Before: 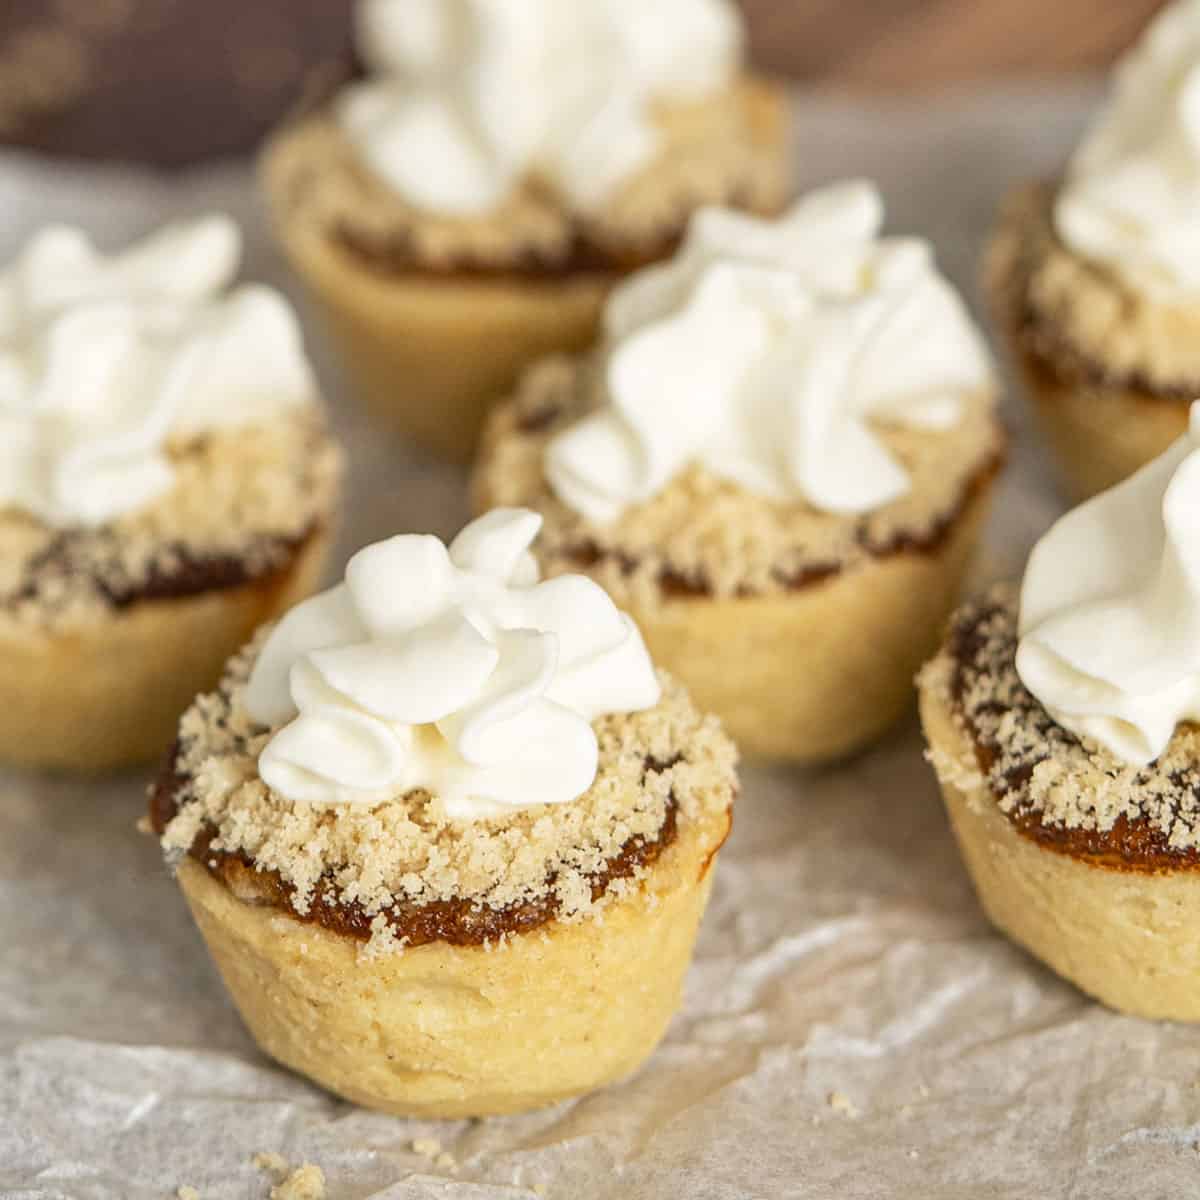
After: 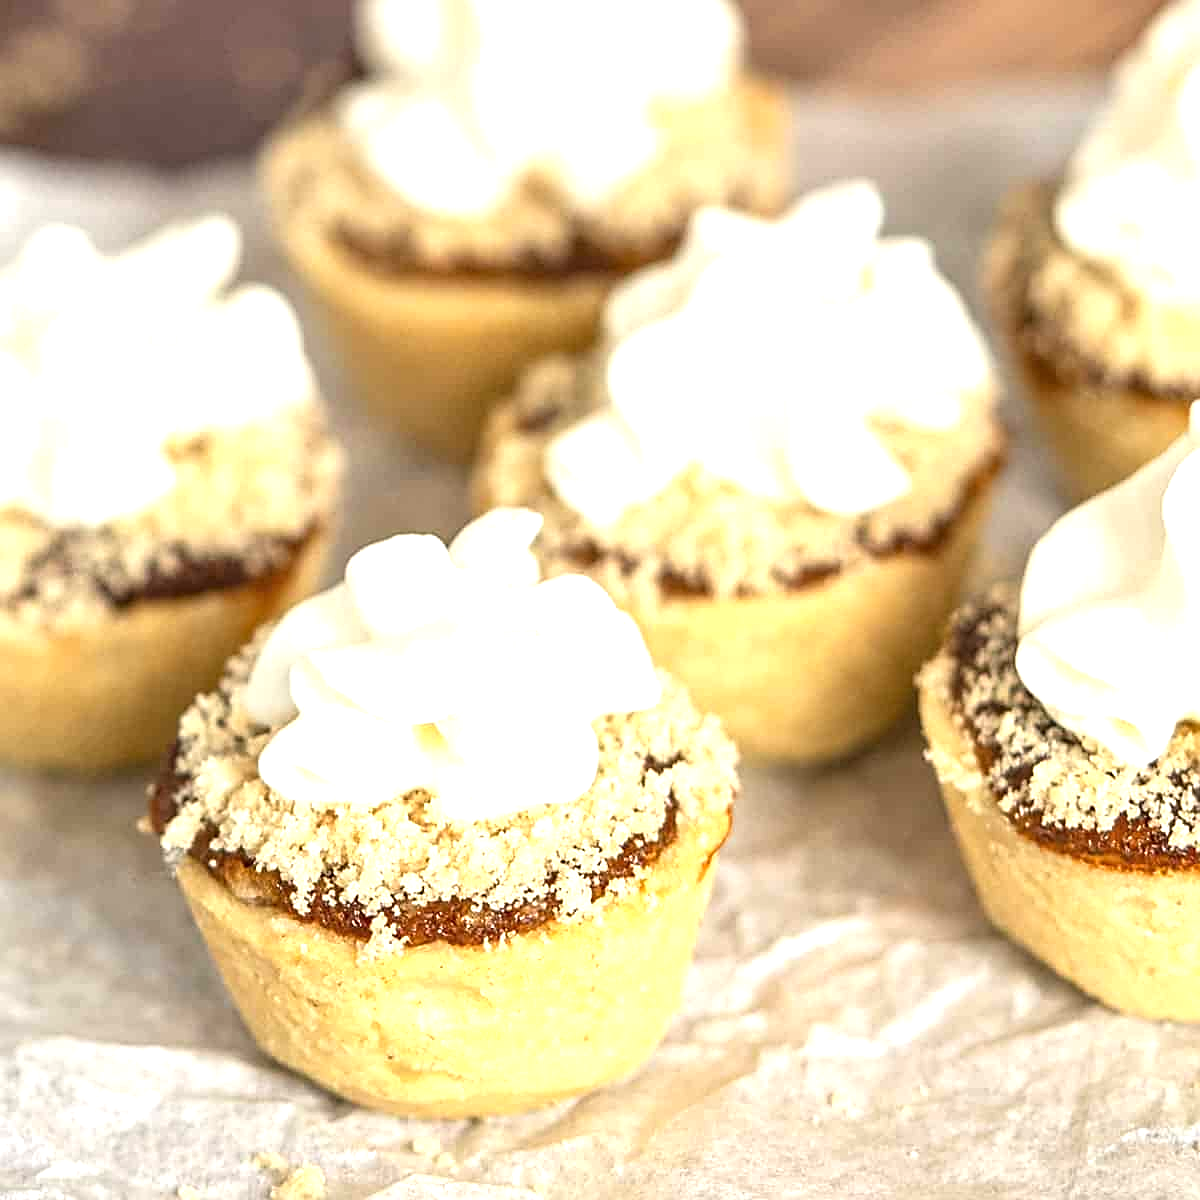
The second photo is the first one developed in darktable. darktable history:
sharpen: on, module defaults
exposure: black level correction 0, exposure 0.953 EV, compensate exposure bias true, compensate highlight preservation false
